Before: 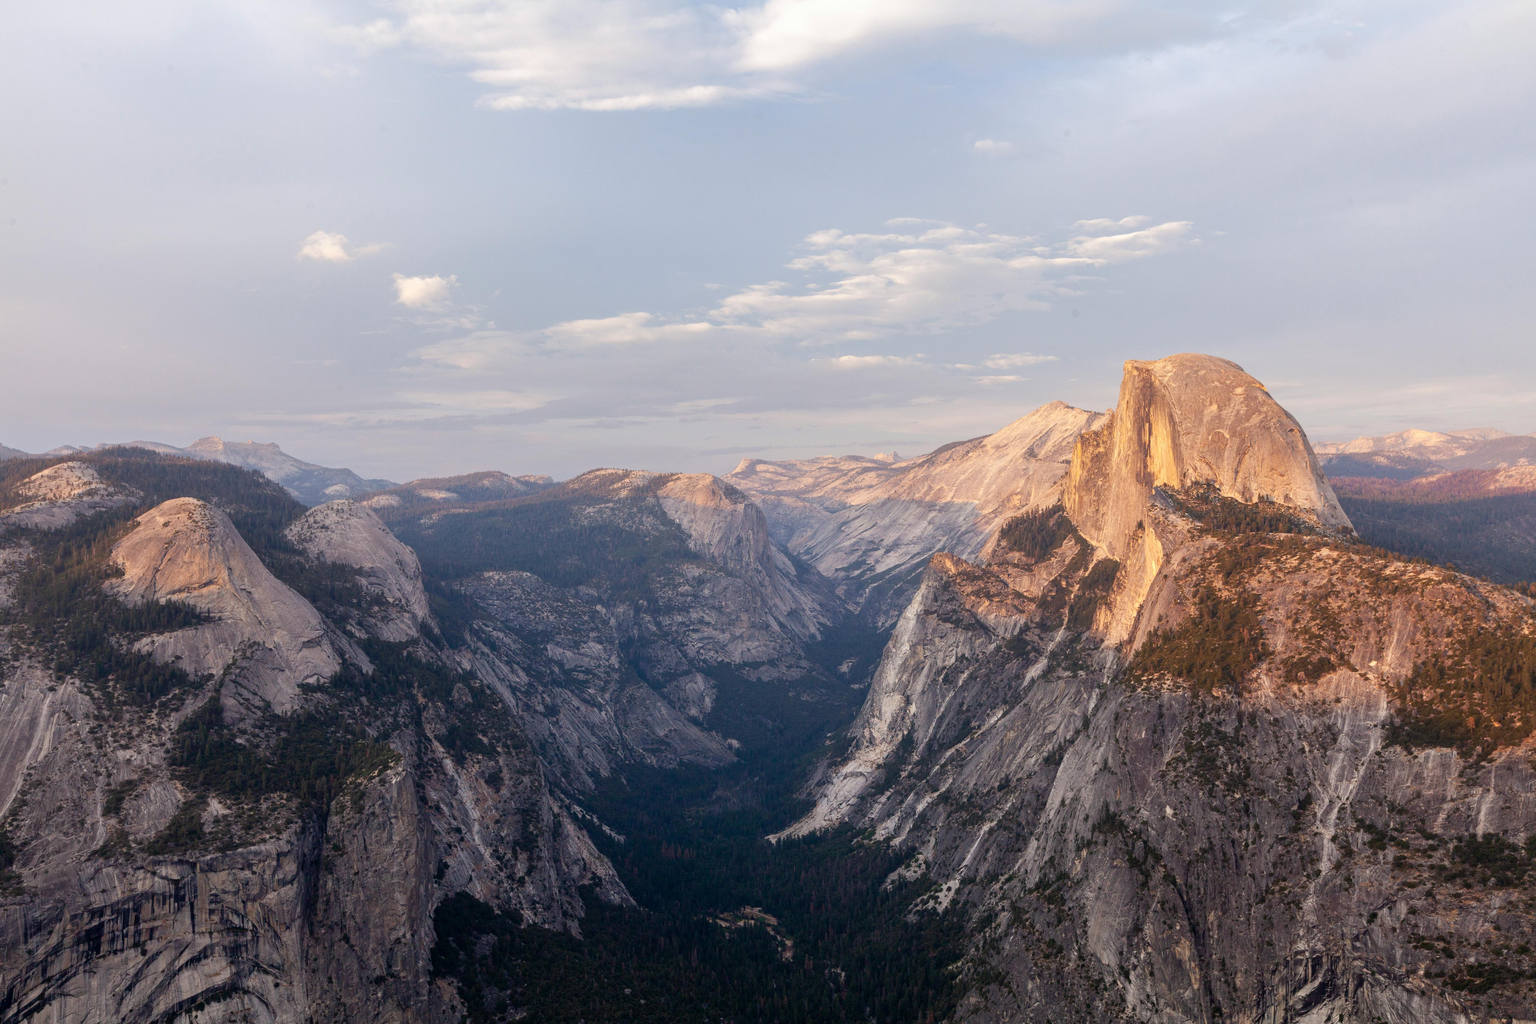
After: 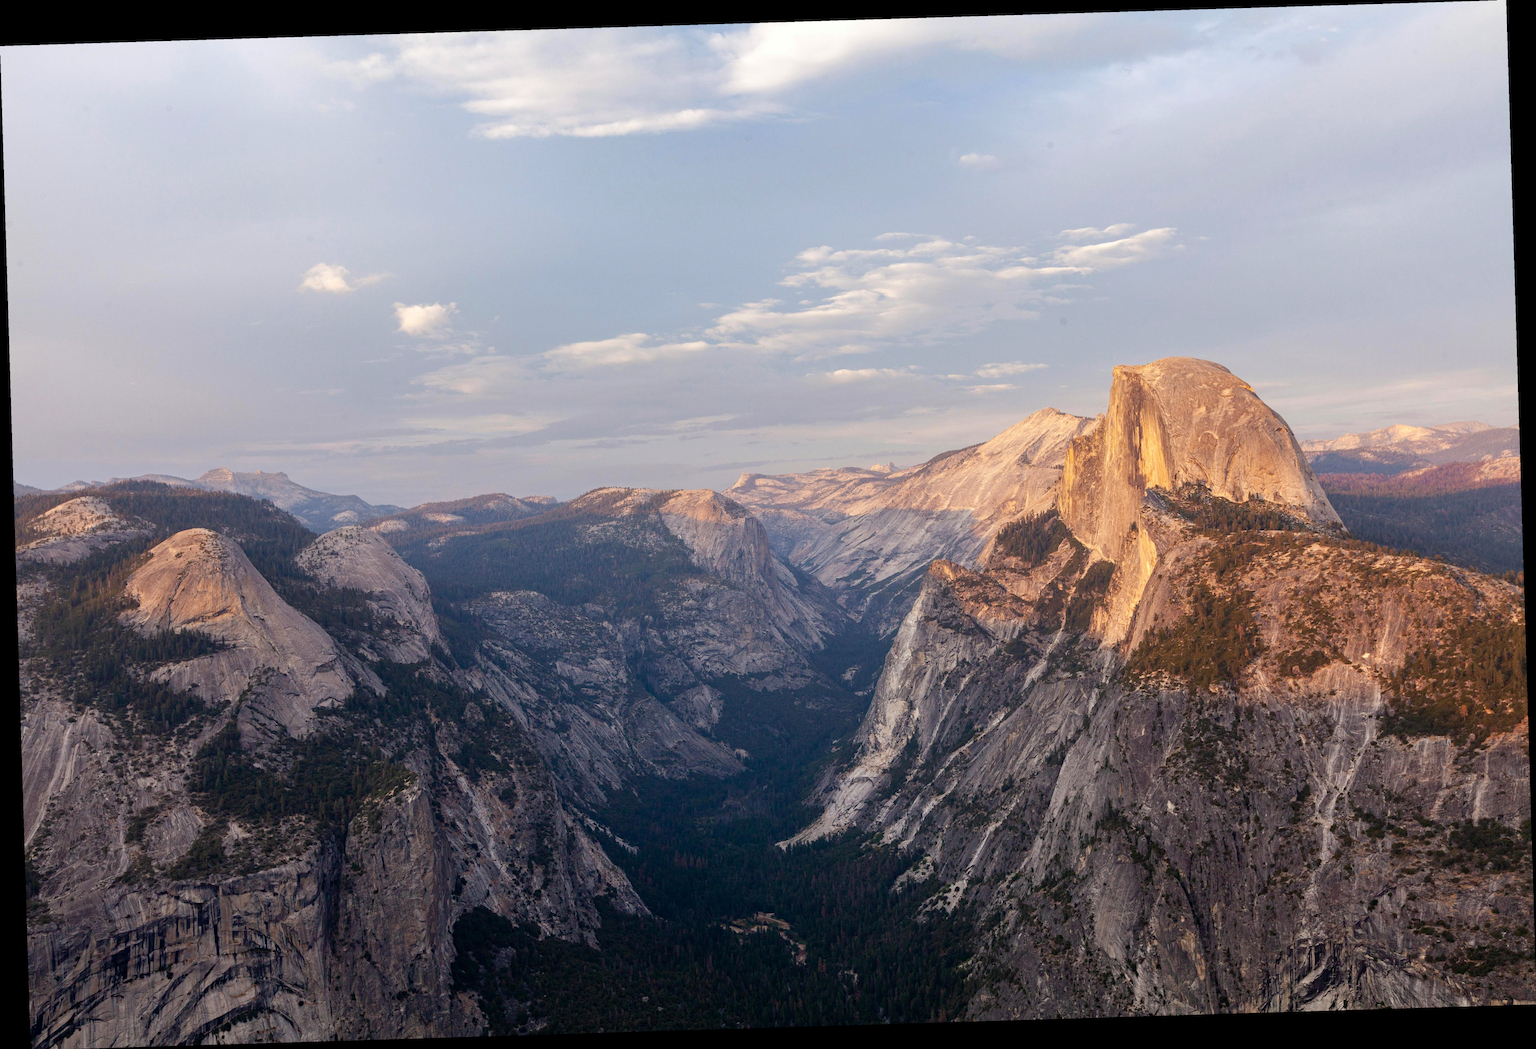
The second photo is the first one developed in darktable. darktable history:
haze removal: compatibility mode true, adaptive false
rotate and perspective: rotation -1.75°, automatic cropping off
